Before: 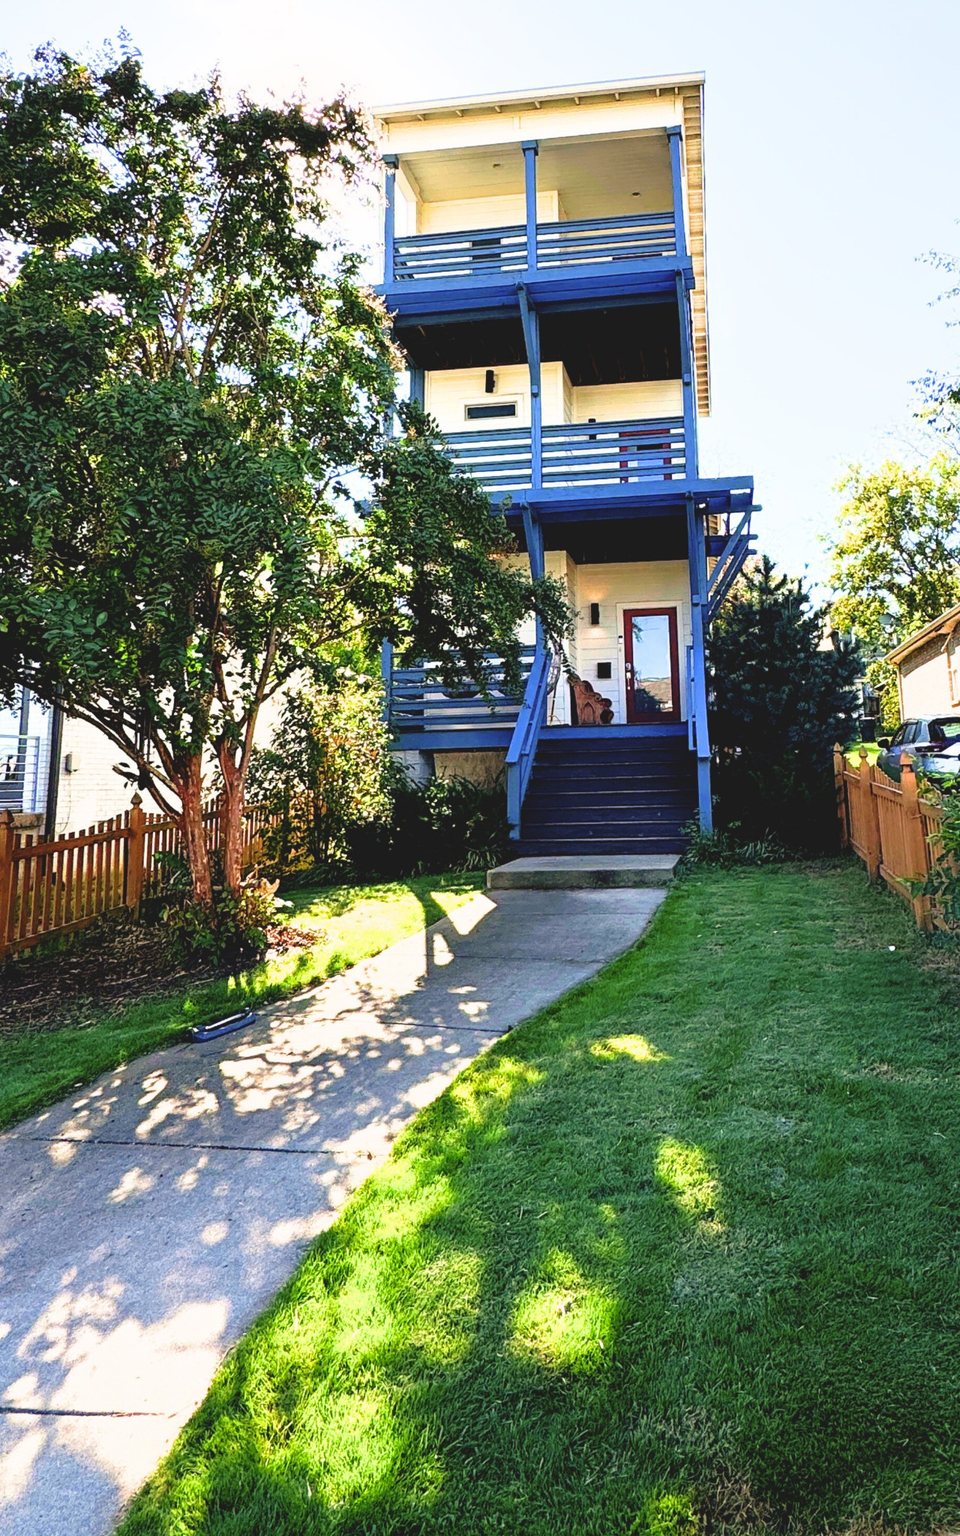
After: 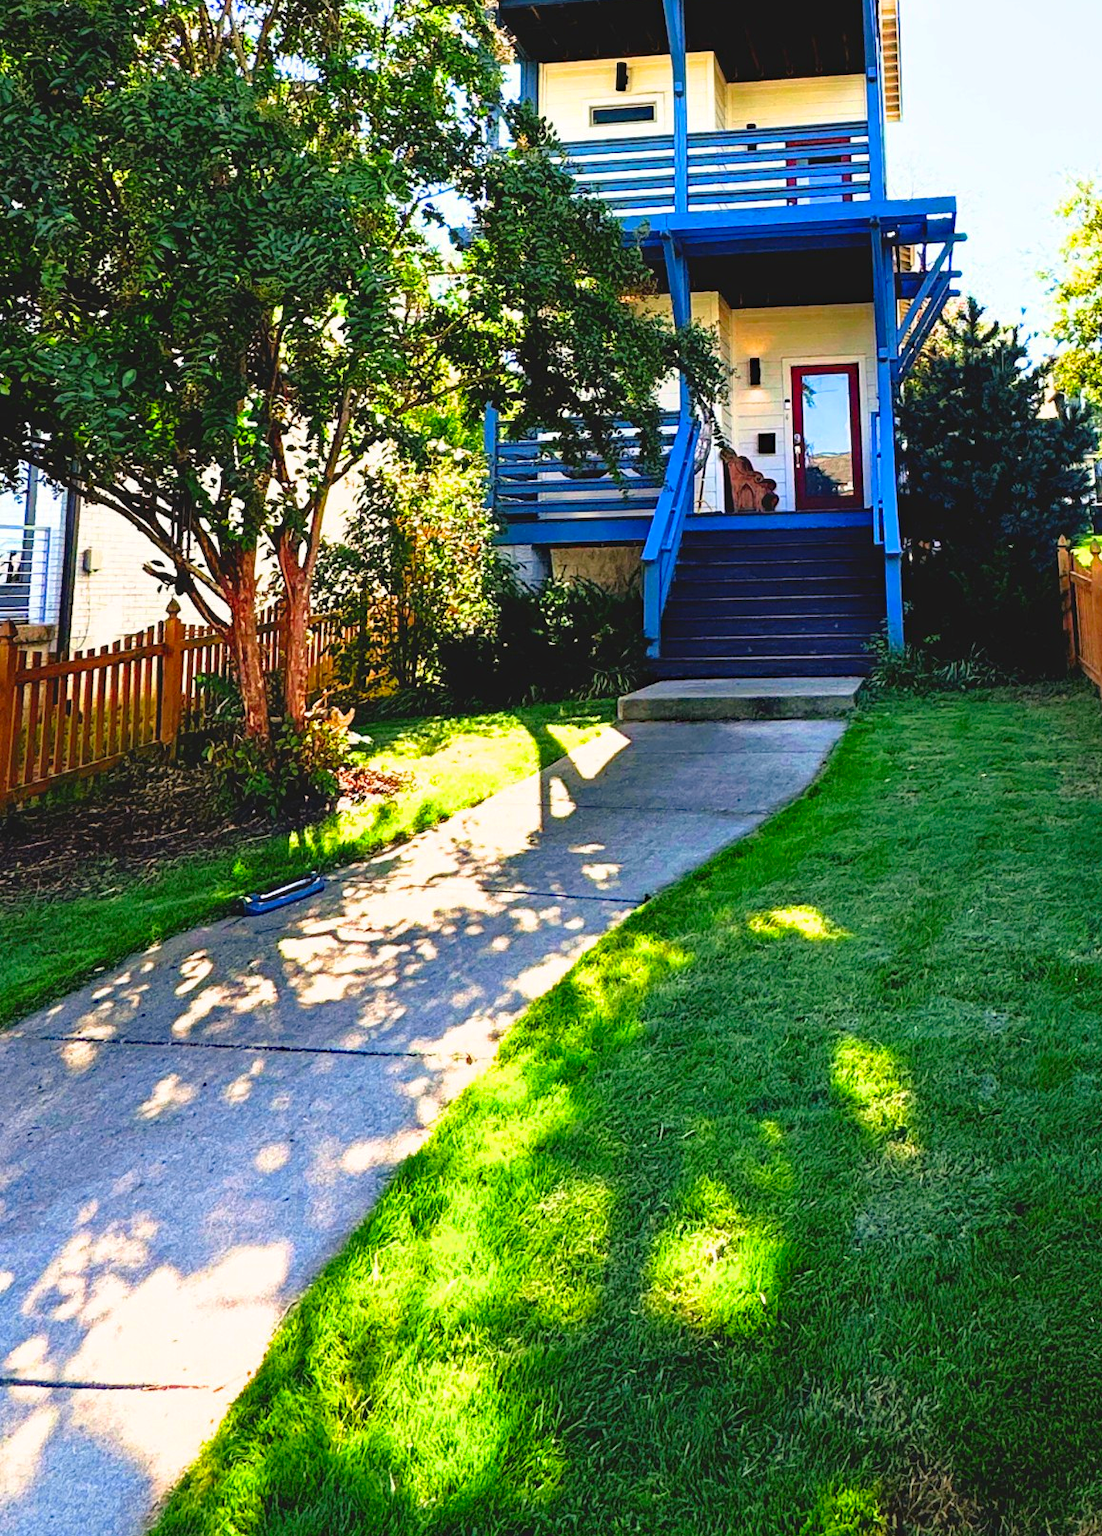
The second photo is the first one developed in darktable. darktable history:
color correction: highlights b* 0.057, saturation 1.36
crop: top 20.901%, right 9.435%, bottom 0.261%
haze removal: compatibility mode true, adaptive false
